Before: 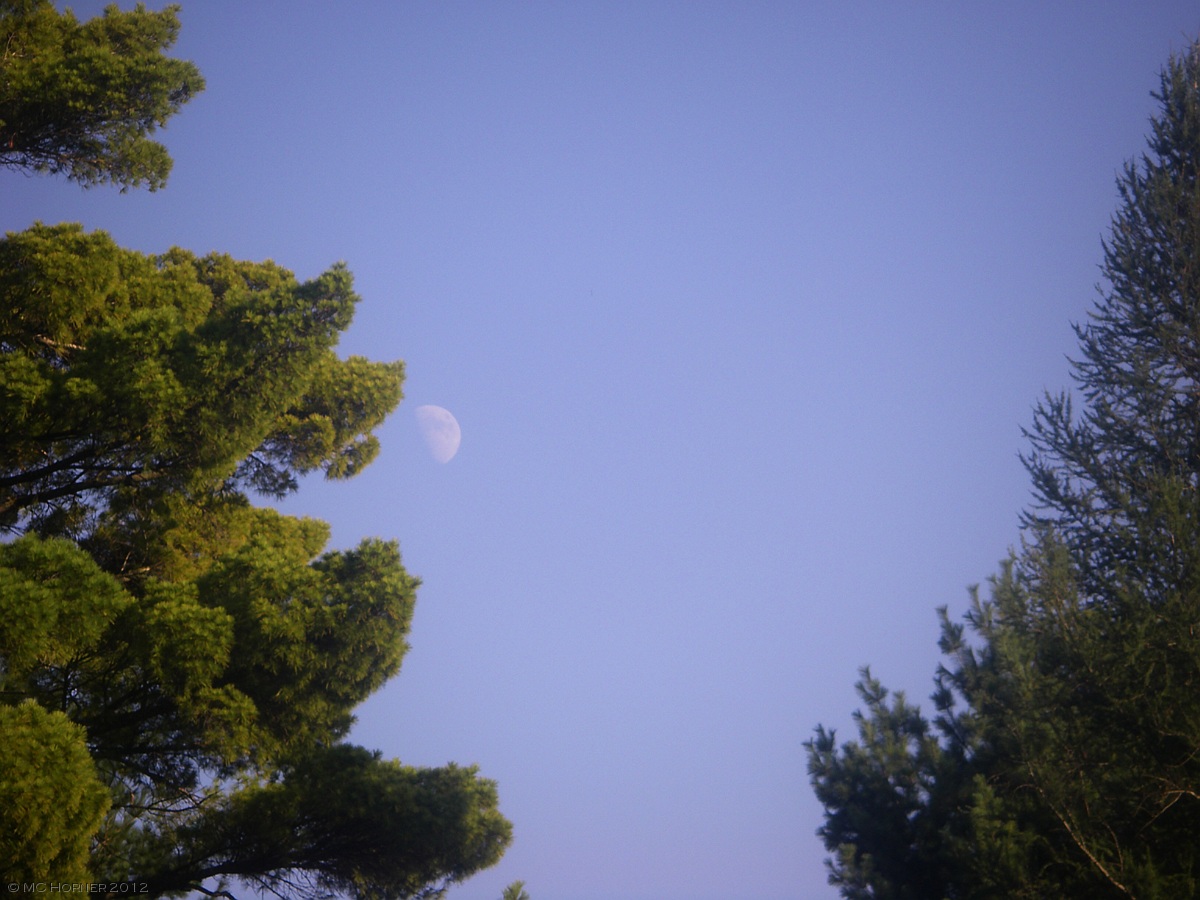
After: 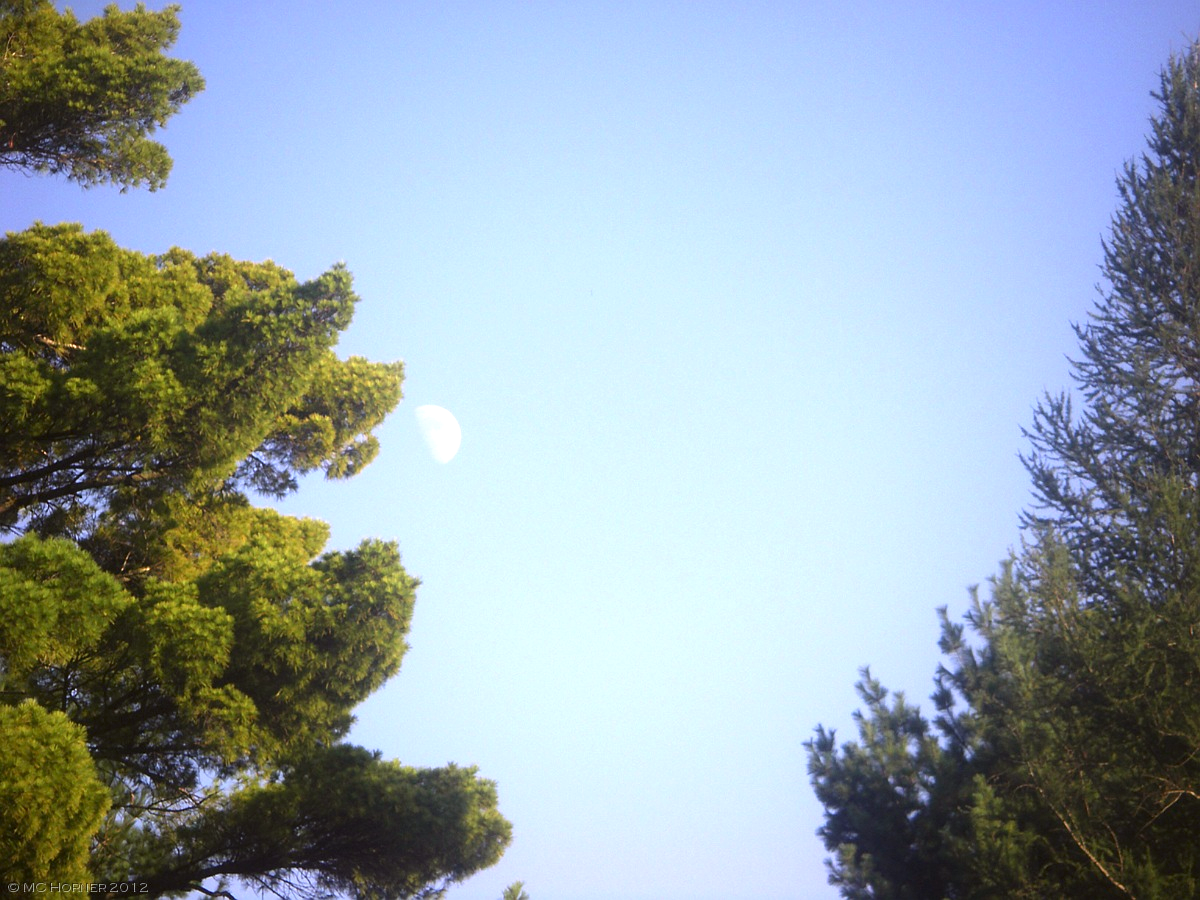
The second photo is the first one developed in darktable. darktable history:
color correction: highlights a* -2.73, highlights b* -2.09, shadows a* 2.41, shadows b* 2.73
exposure: black level correction 0, exposure 1.3 EV, compensate highlight preservation false
